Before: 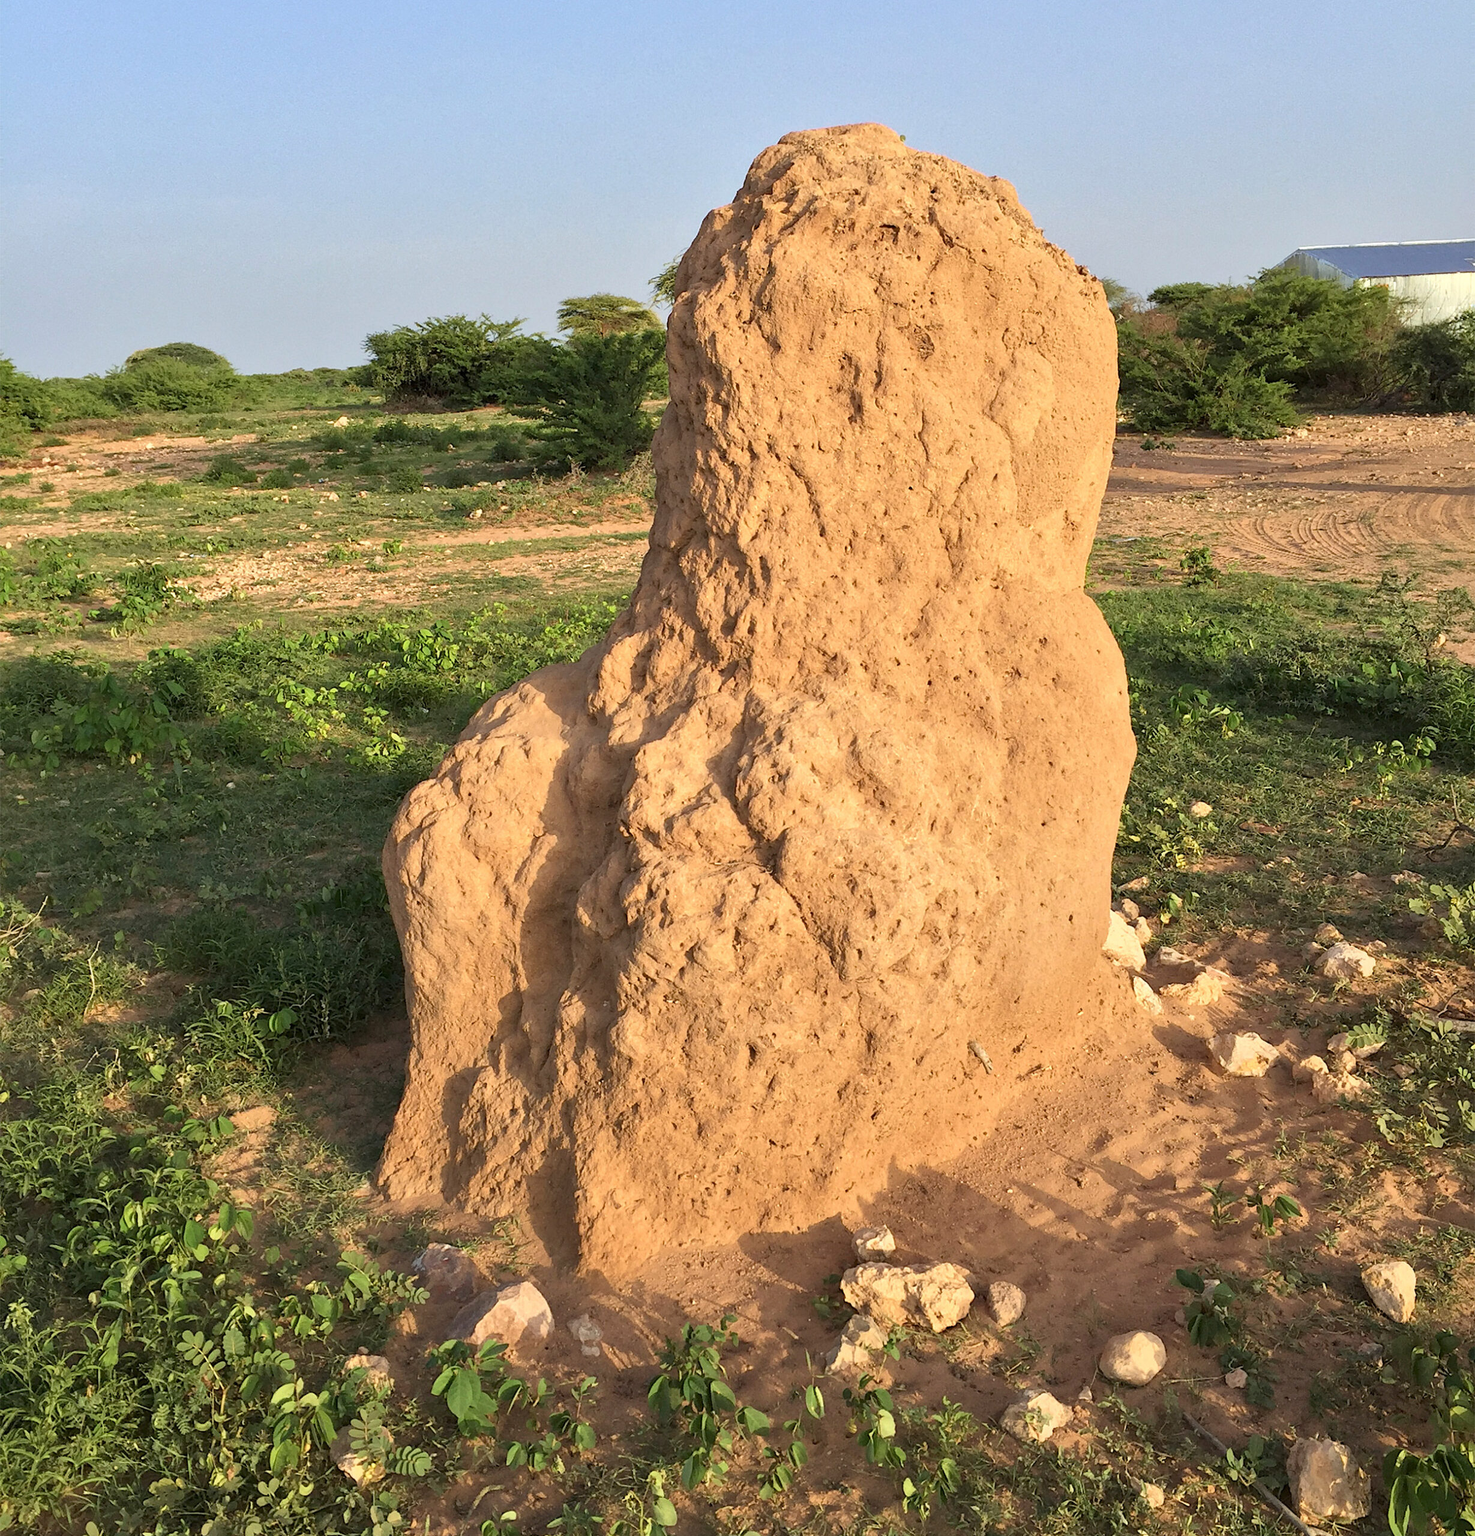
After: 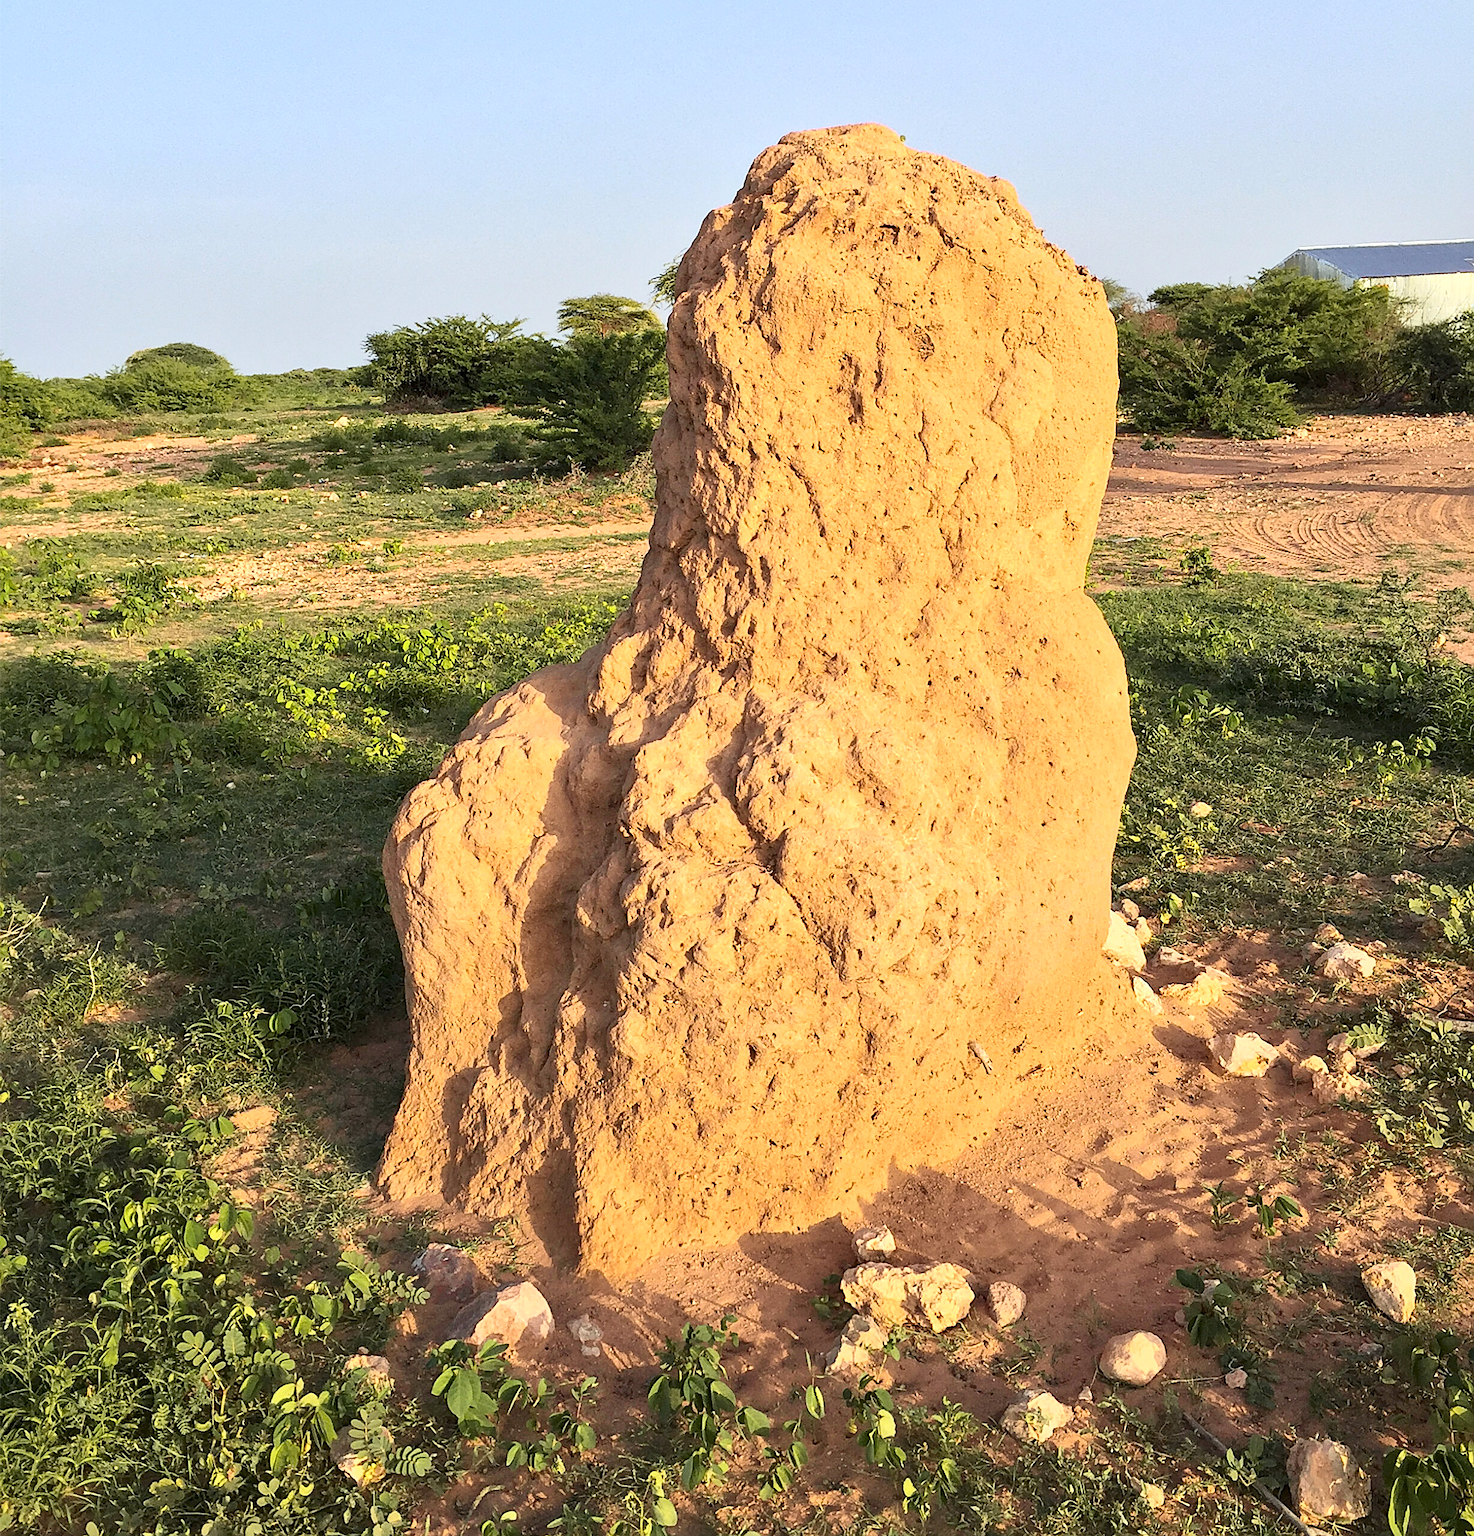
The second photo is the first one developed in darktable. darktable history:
tone curve: curves: ch0 [(0, 0.003) (0.117, 0.101) (0.257, 0.246) (0.408, 0.432) (0.632, 0.716) (0.795, 0.884) (1, 1)]; ch1 [(0, 0) (0.227, 0.197) (0.405, 0.421) (0.501, 0.501) (0.522, 0.526) (0.546, 0.564) (0.589, 0.602) (0.696, 0.761) (0.976, 0.992)]; ch2 [(0, 0) (0.208, 0.176) (0.377, 0.38) (0.5, 0.5) (0.537, 0.534) (0.571, 0.577) (0.627, 0.64) (0.698, 0.76) (1, 1)], color space Lab, independent channels, preserve colors none
sharpen: on, module defaults
